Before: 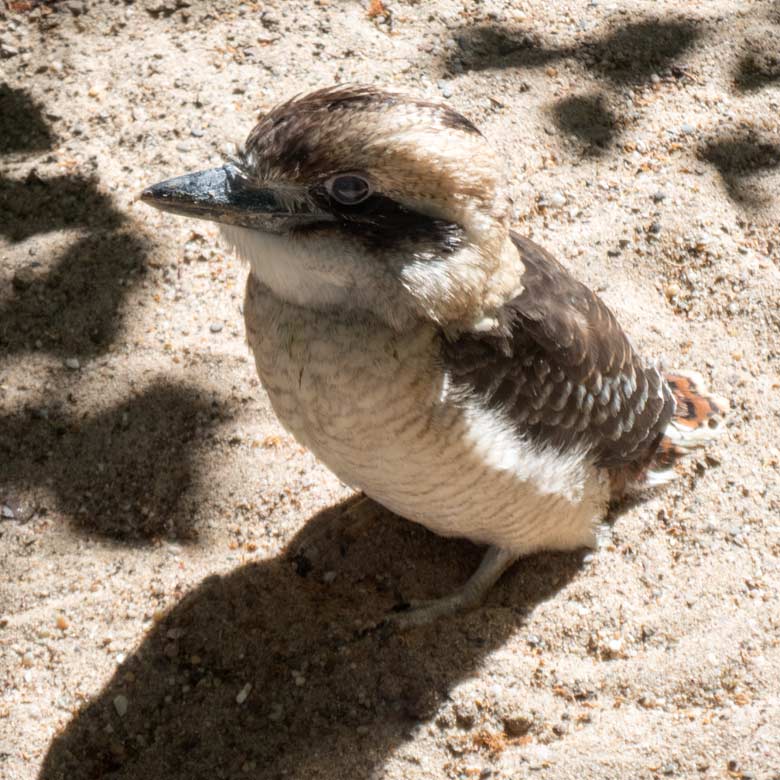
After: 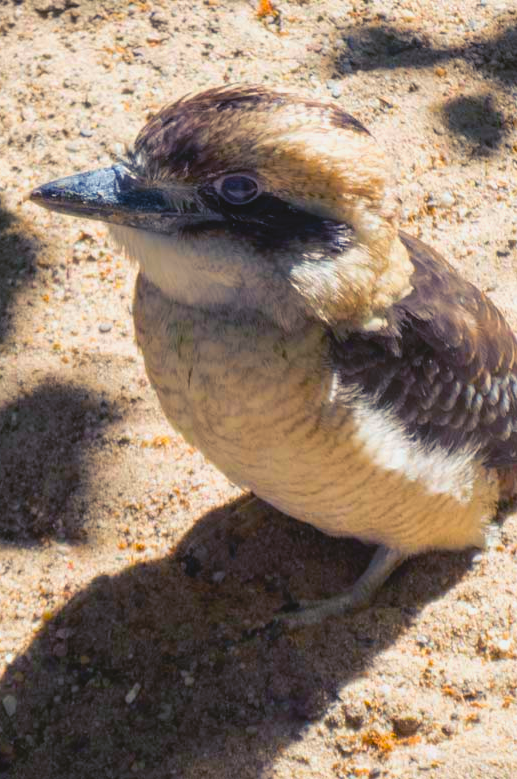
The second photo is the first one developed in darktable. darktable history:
color balance rgb: shadows lift › luminance -28.545%, shadows lift › chroma 14.682%, shadows lift › hue 267.69°, linear chroma grading › global chroma 14.721%, perceptual saturation grading › global saturation 25.581%, global vibrance 22.563%
contrast brightness saturation: contrast -0.103, brightness 0.052, saturation 0.078
crop and rotate: left 14.316%, right 19.295%
